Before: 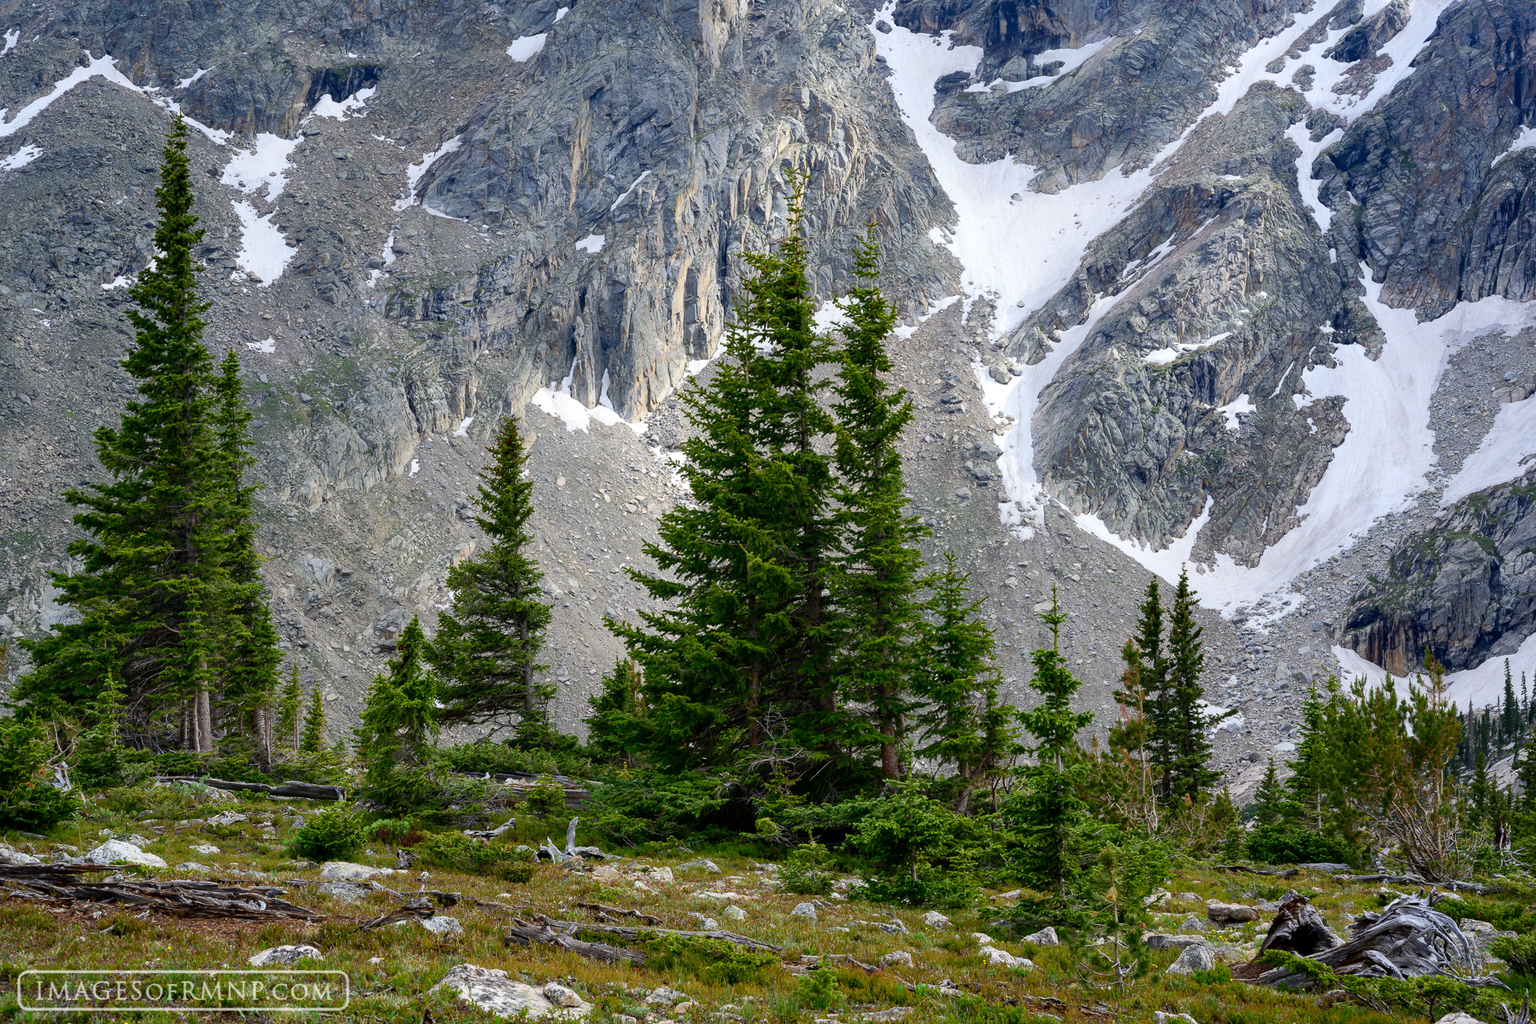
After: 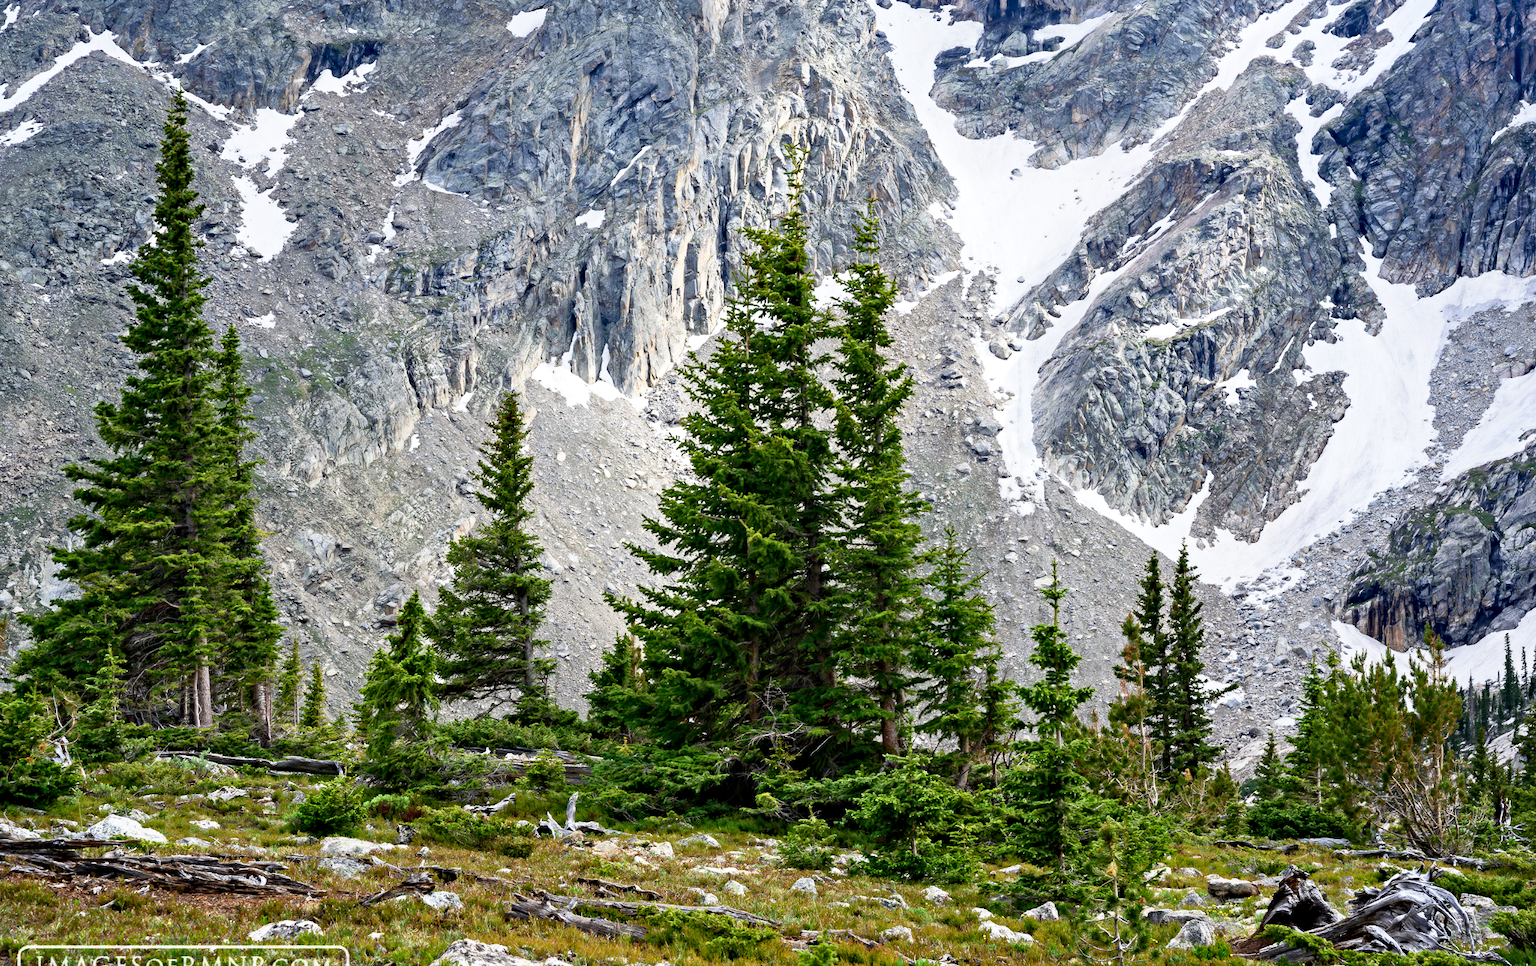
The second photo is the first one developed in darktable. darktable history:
contrast equalizer: y [[0.5, 0.5, 0.501, 0.63, 0.504, 0.5], [0.5 ×6], [0.5 ×6], [0 ×6], [0 ×6]]
crop and rotate: top 2.479%, bottom 3.018%
base curve: curves: ch0 [(0, 0) (0.579, 0.807) (1, 1)], preserve colors none
